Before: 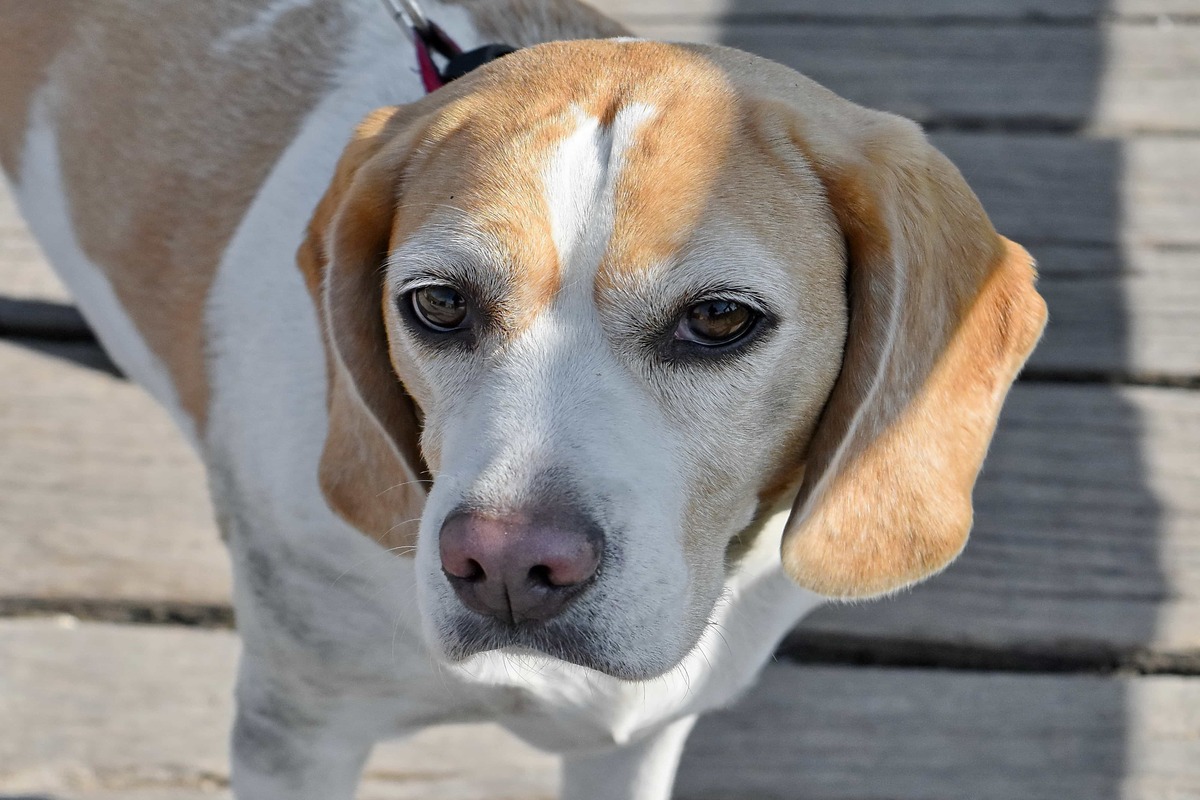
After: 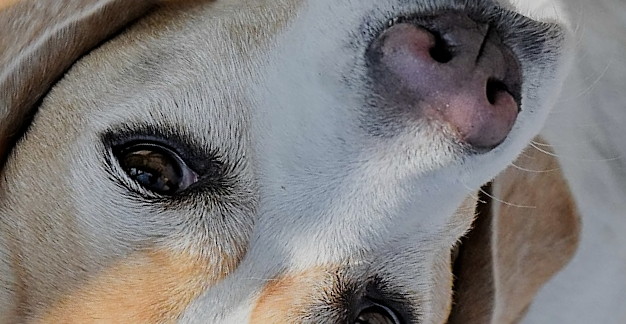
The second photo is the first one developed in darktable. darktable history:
sharpen: on, module defaults
crop and rotate: angle 146.97°, left 9.158%, top 15.659%, right 4.37%, bottom 17.13%
filmic rgb: black relative exposure -7.65 EV, white relative exposure 4.56 EV, hardness 3.61
